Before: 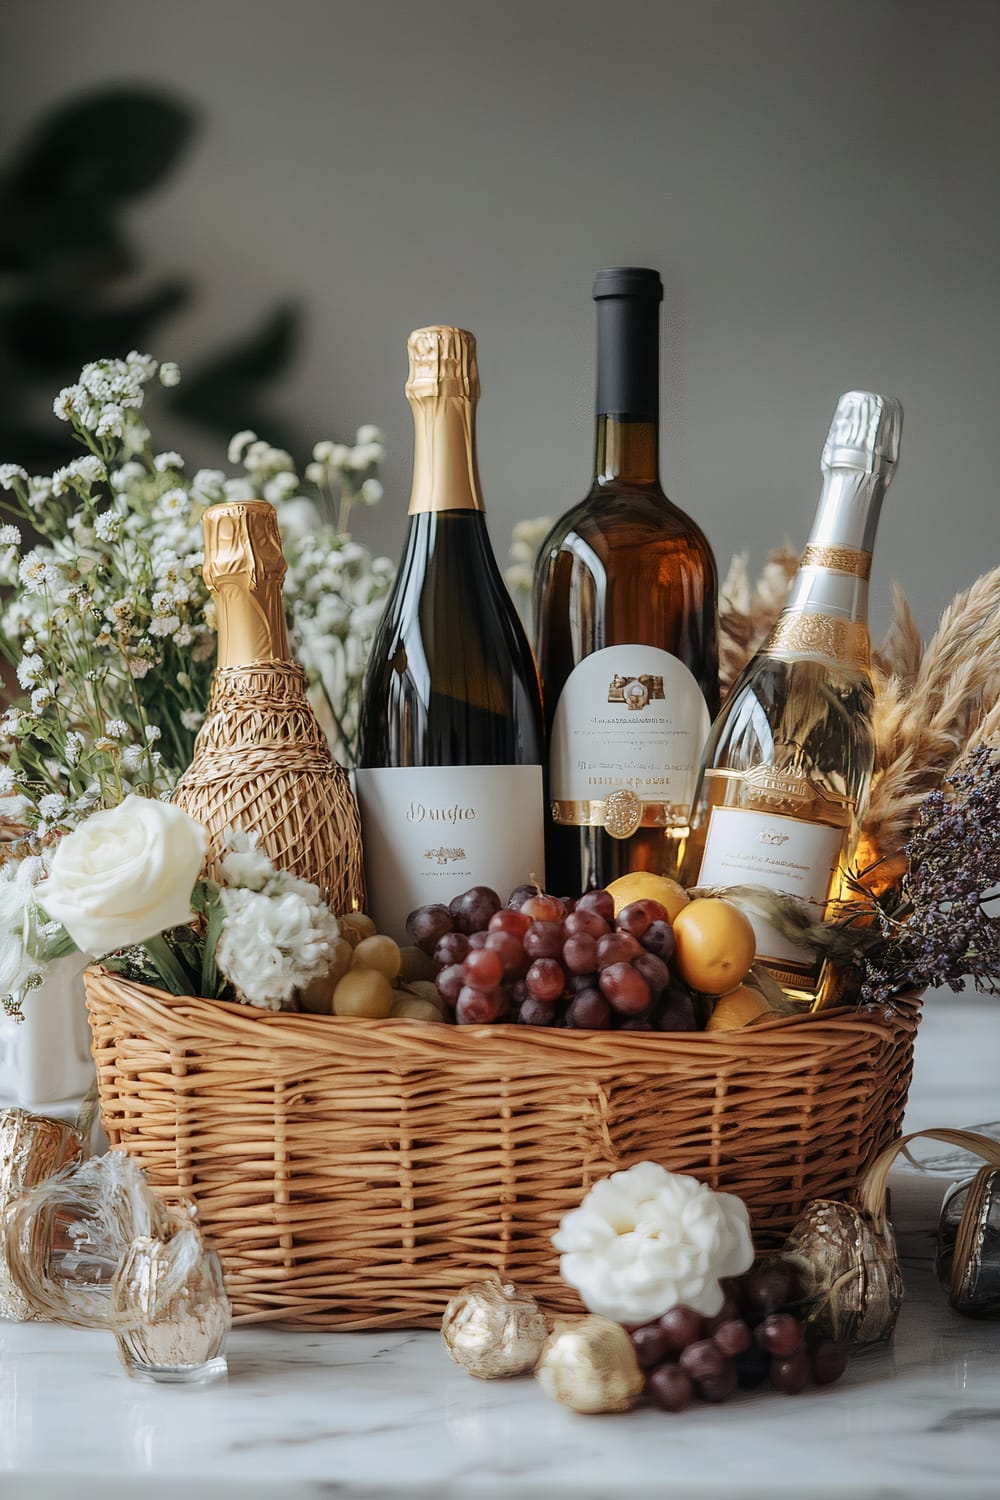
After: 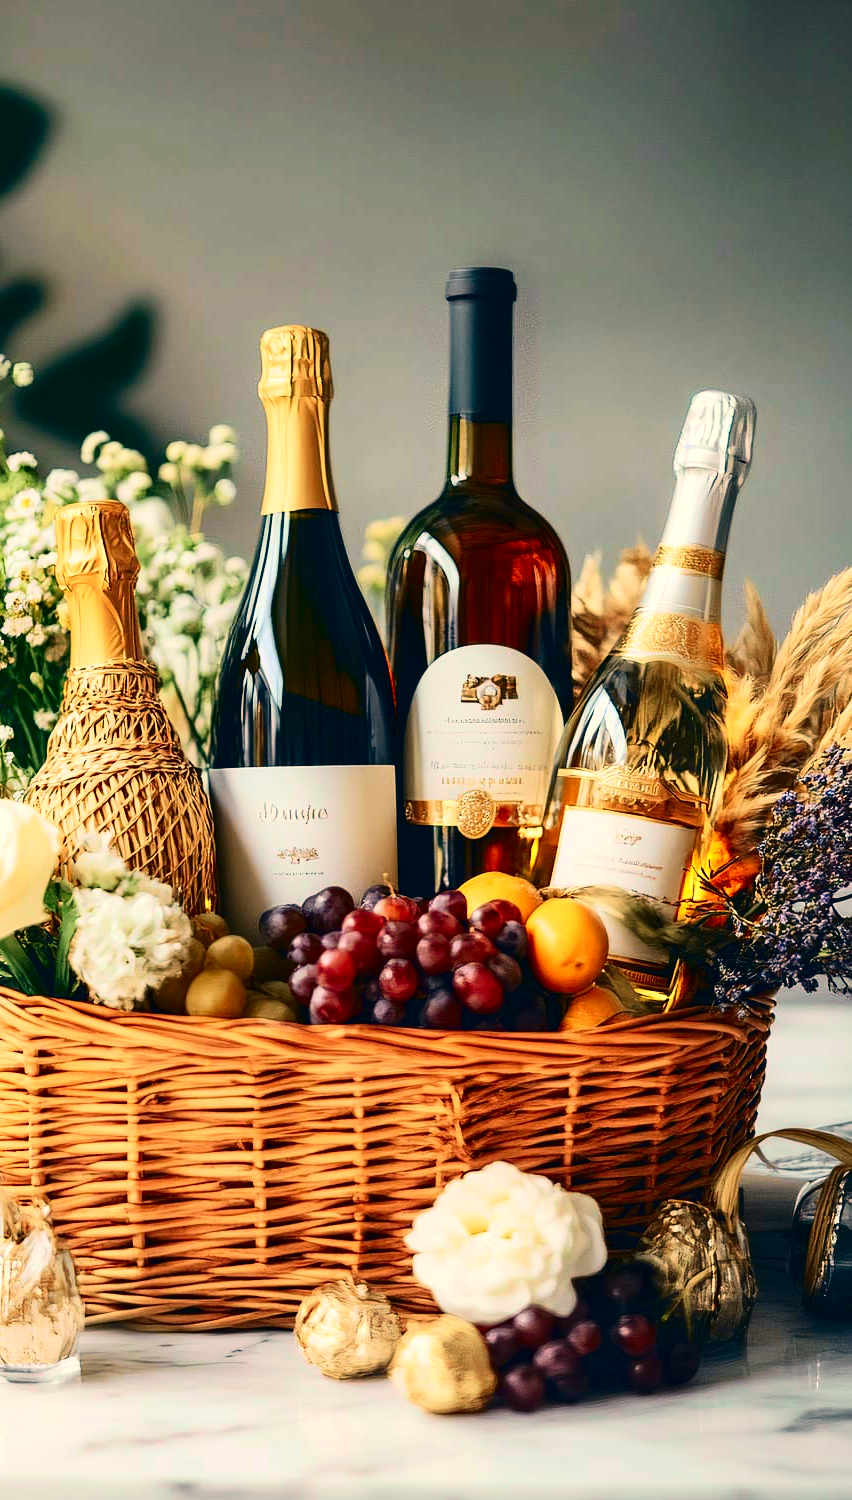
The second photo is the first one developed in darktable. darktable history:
color correction: highlights a* 10.37, highlights b* 14.7, shadows a* -9.9, shadows b* -14.81
crop and rotate: left 14.784%
contrast brightness saturation: contrast 0.12, brightness -0.124, saturation 0.198
exposure: black level correction 0, exposure 0.5 EV, compensate highlight preservation false
tone curve: curves: ch0 [(0, 0.003) (0.044, 0.032) (0.12, 0.089) (0.19, 0.175) (0.271, 0.294) (0.457, 0.546) (0.588, 0.71) (0.701, 0.815) (0.86, 0.922) (1, 0.982)]; ch1 [(0, 0) (0.247, 0.215) (0.433, 0.382) (0.466, 0.426) (0.493, 0.481) (0.501, 0.5) (0.517, 0.524) (0.557, 0.582) (0.598, 0.651) (0.671, 0.735) (0.796, 0.85) (1, 1)]; ch2 [(0, 0) (0.249, 0.216) (0.357, 0.317) (0.448, 0.432) (0.478, 0.492) (0.498, 0.499) (0.517, 0.53) (0.537, 0.57) (0.569, 0.623) (0.61, 0.663) (0.706, 0.75) (0.808, 0.809) (0.991, 0.968)], color space Lab, independent channels, preserve colors none
